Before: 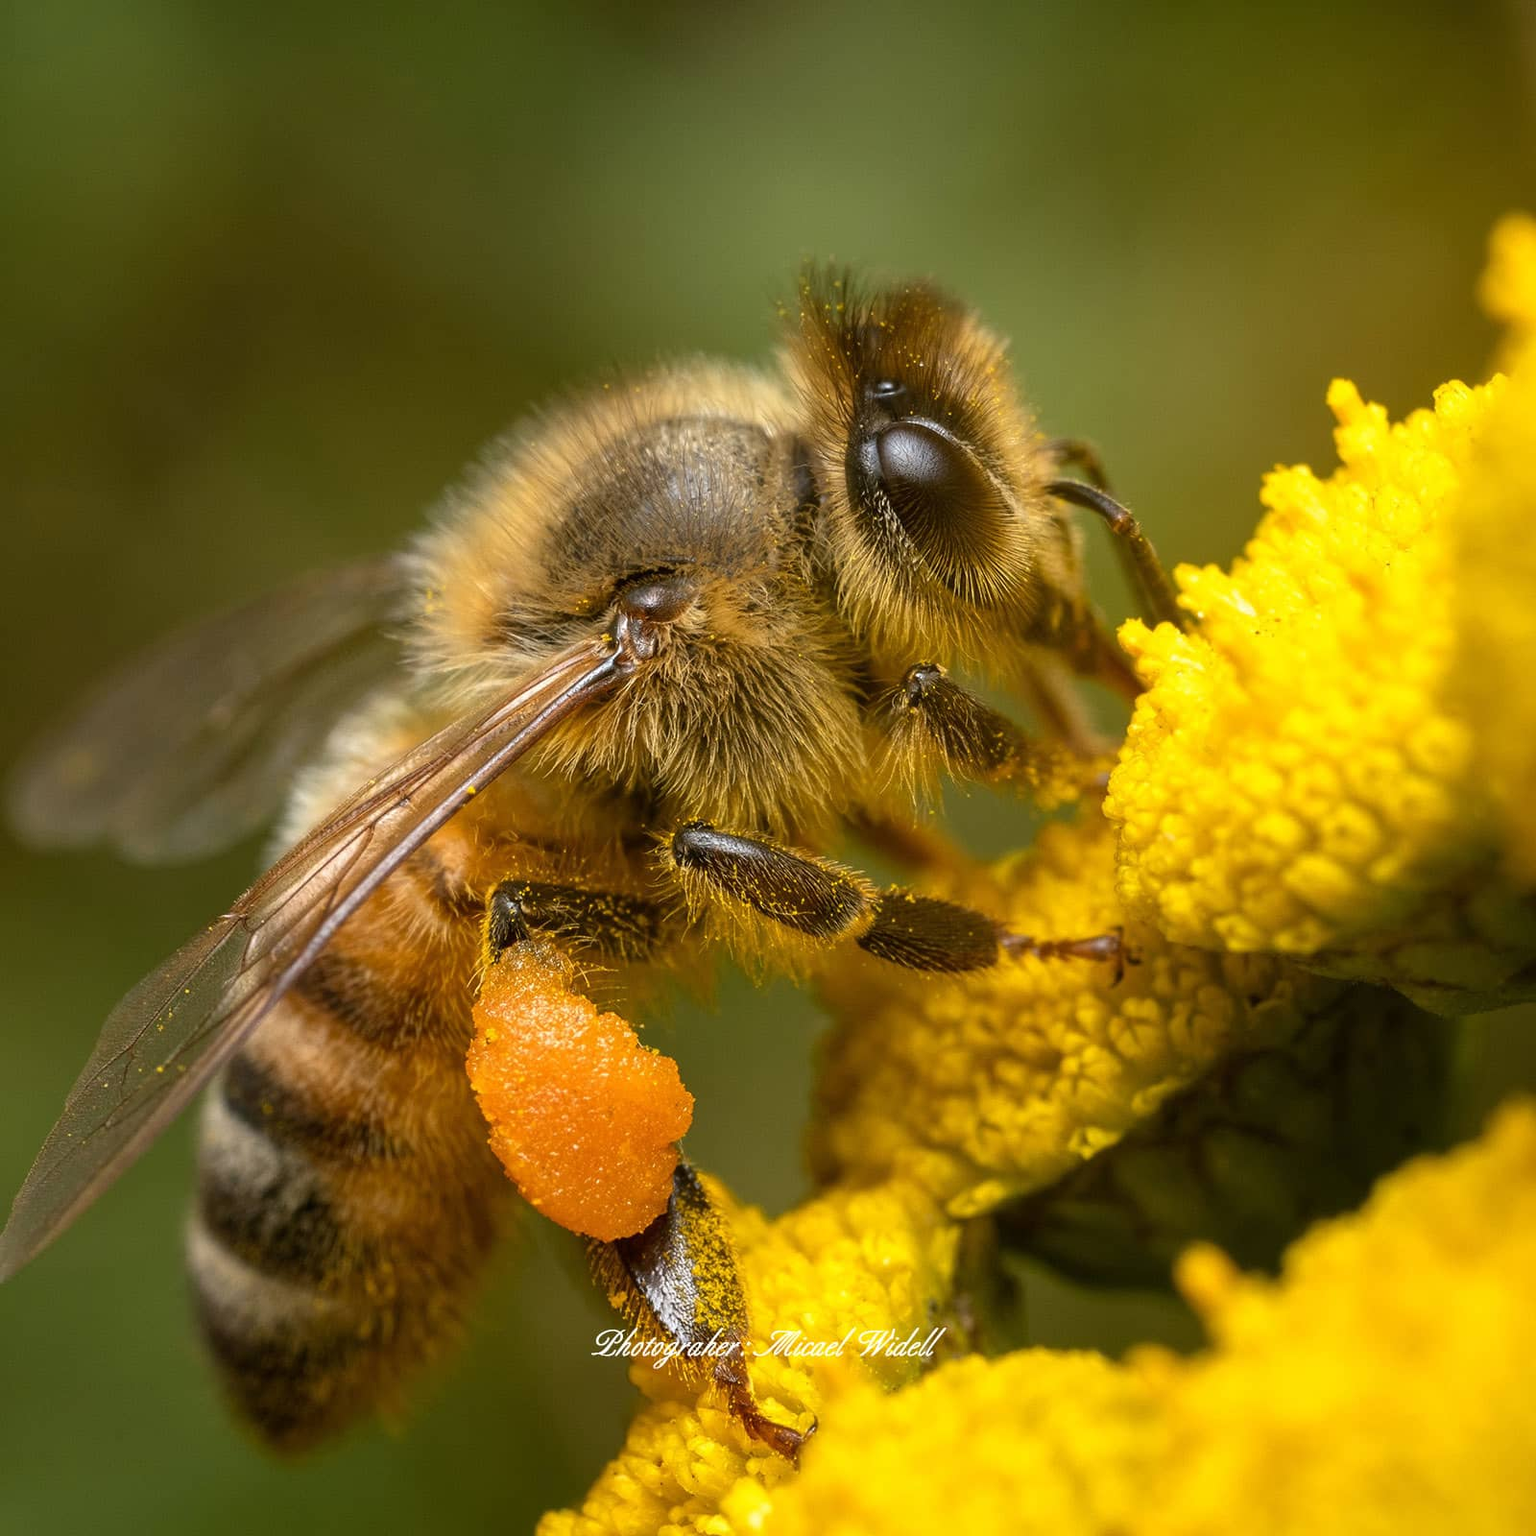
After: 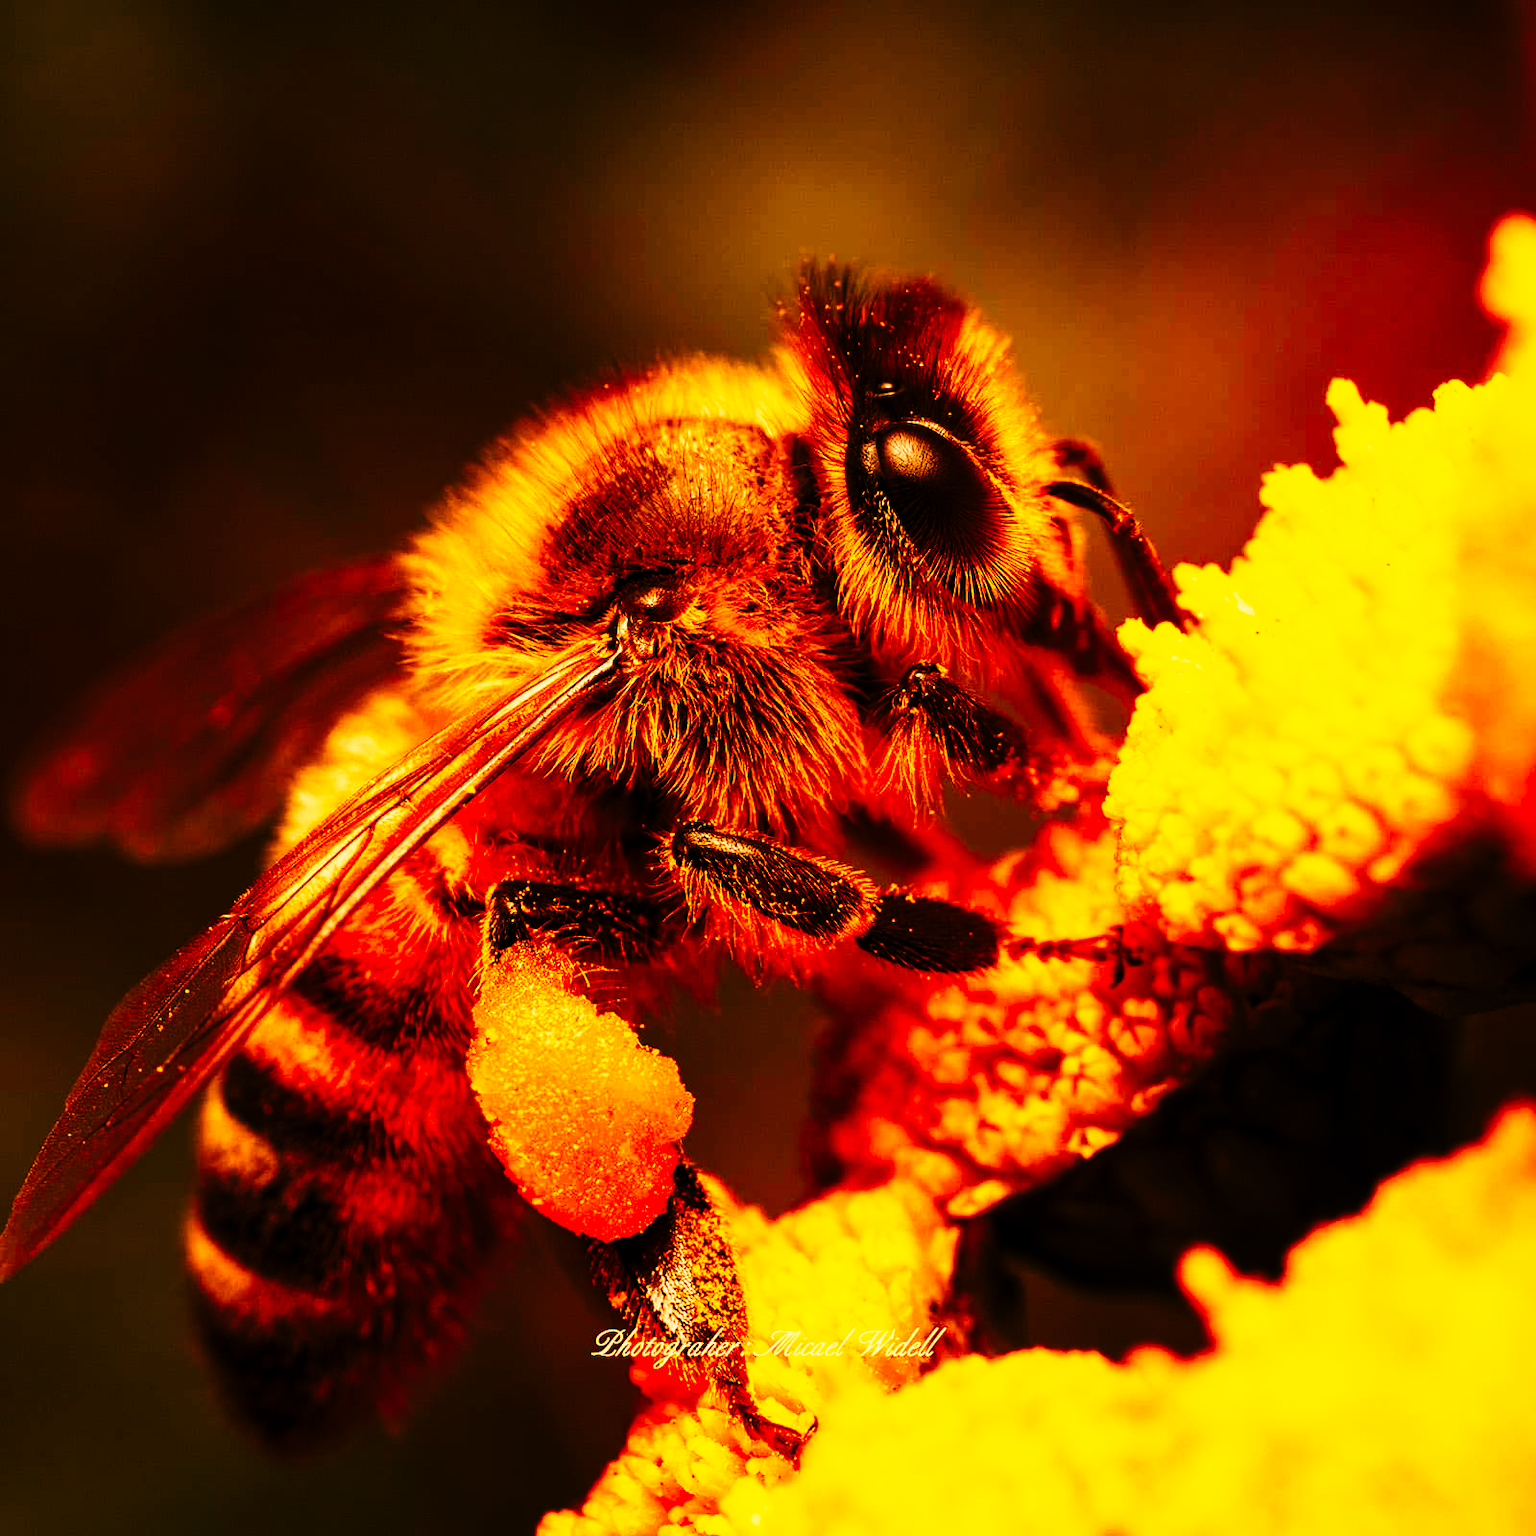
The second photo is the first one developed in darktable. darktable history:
filmic rgb: middle gray luminance 29%, black relative exposure -10.3 EV, white relative exposure 5.5 EV, threshold 6 EV, target black luminance 0%, hardness 3.95, latitude 2.04%, contrast 1.132, highlights saturation mix 5%, shadows ↔ highlights balance 15.11%, add noise in highlights 0, preserve chrominance no, color science v3 (2019), use custom middle-gray values true, iterations of high-quality reconstruction 0, contrast in highlights soft, enable highlight reconstruction true
white balance: red 1.467, blue 0.684
tone curve: curves: ch0 [(0, 0) (0.003, 0.001) (0.011, 0.005) (0.025, 0.009) (0.044, 0.014) (0.069, 0.018) (0.1, 0.025) (0.136, 0.029) (0.177, 0.042) (0.224, 0.064) (0.277, 0.107) (0.335, 0.182) (0.399, 0.3) (0.468, 0.462) (0.543, 0.639) (0.623, 0.802) (0.709, 0.916) (0.801, 0.963) (0.898, 0.988) (1, 1)], preserve colors none
